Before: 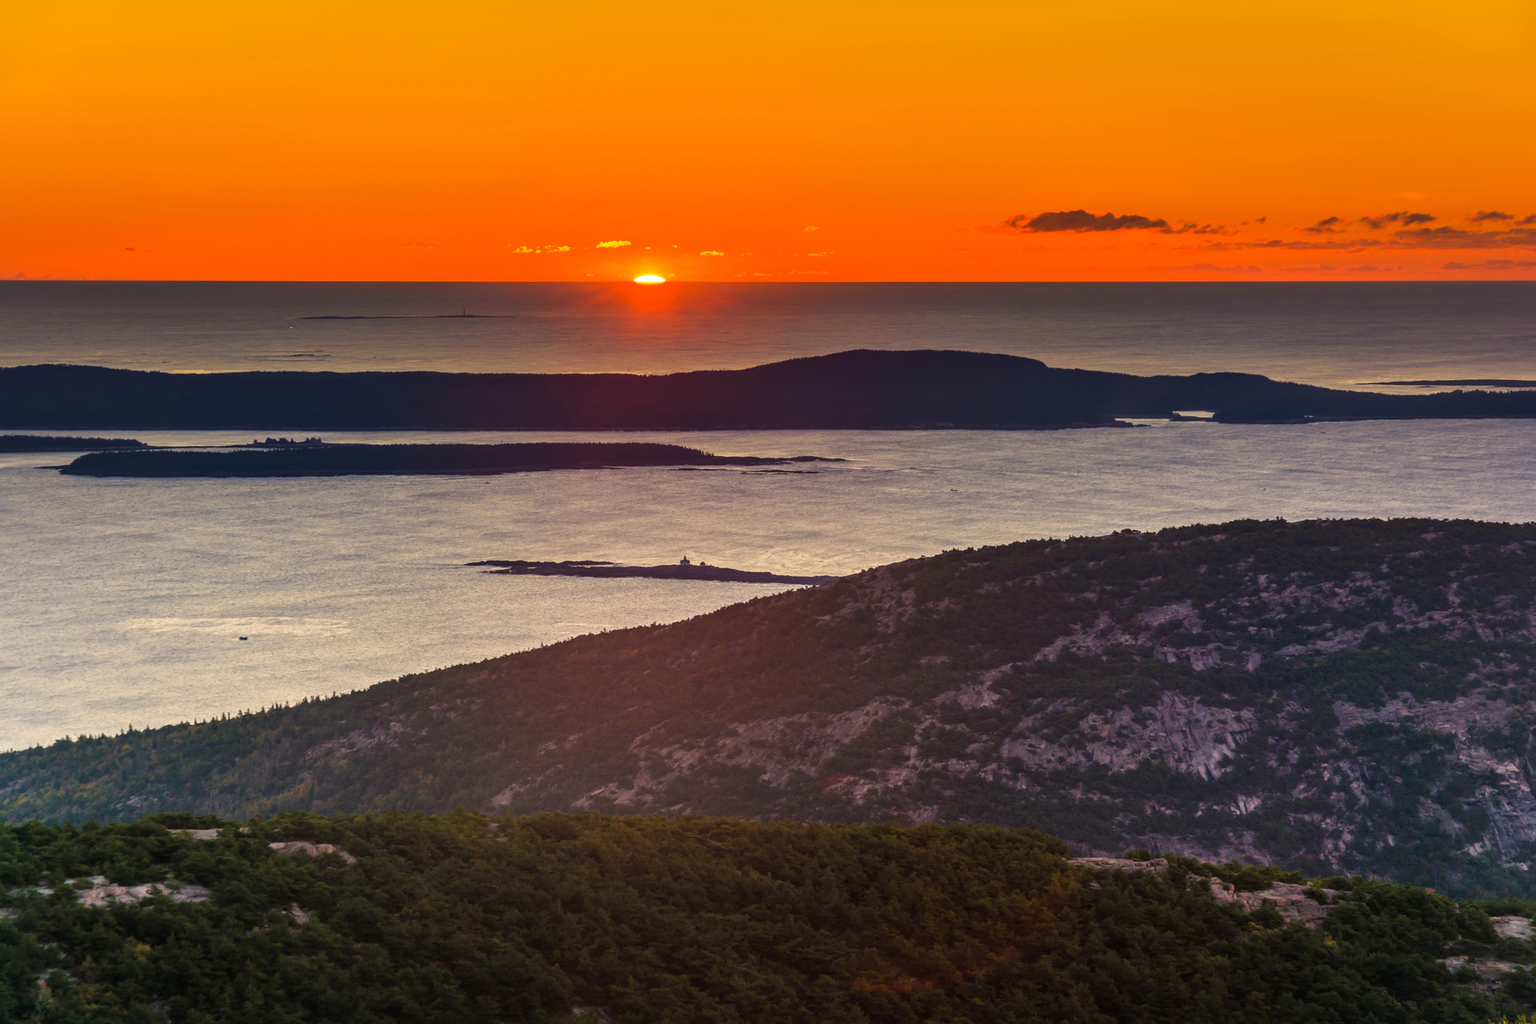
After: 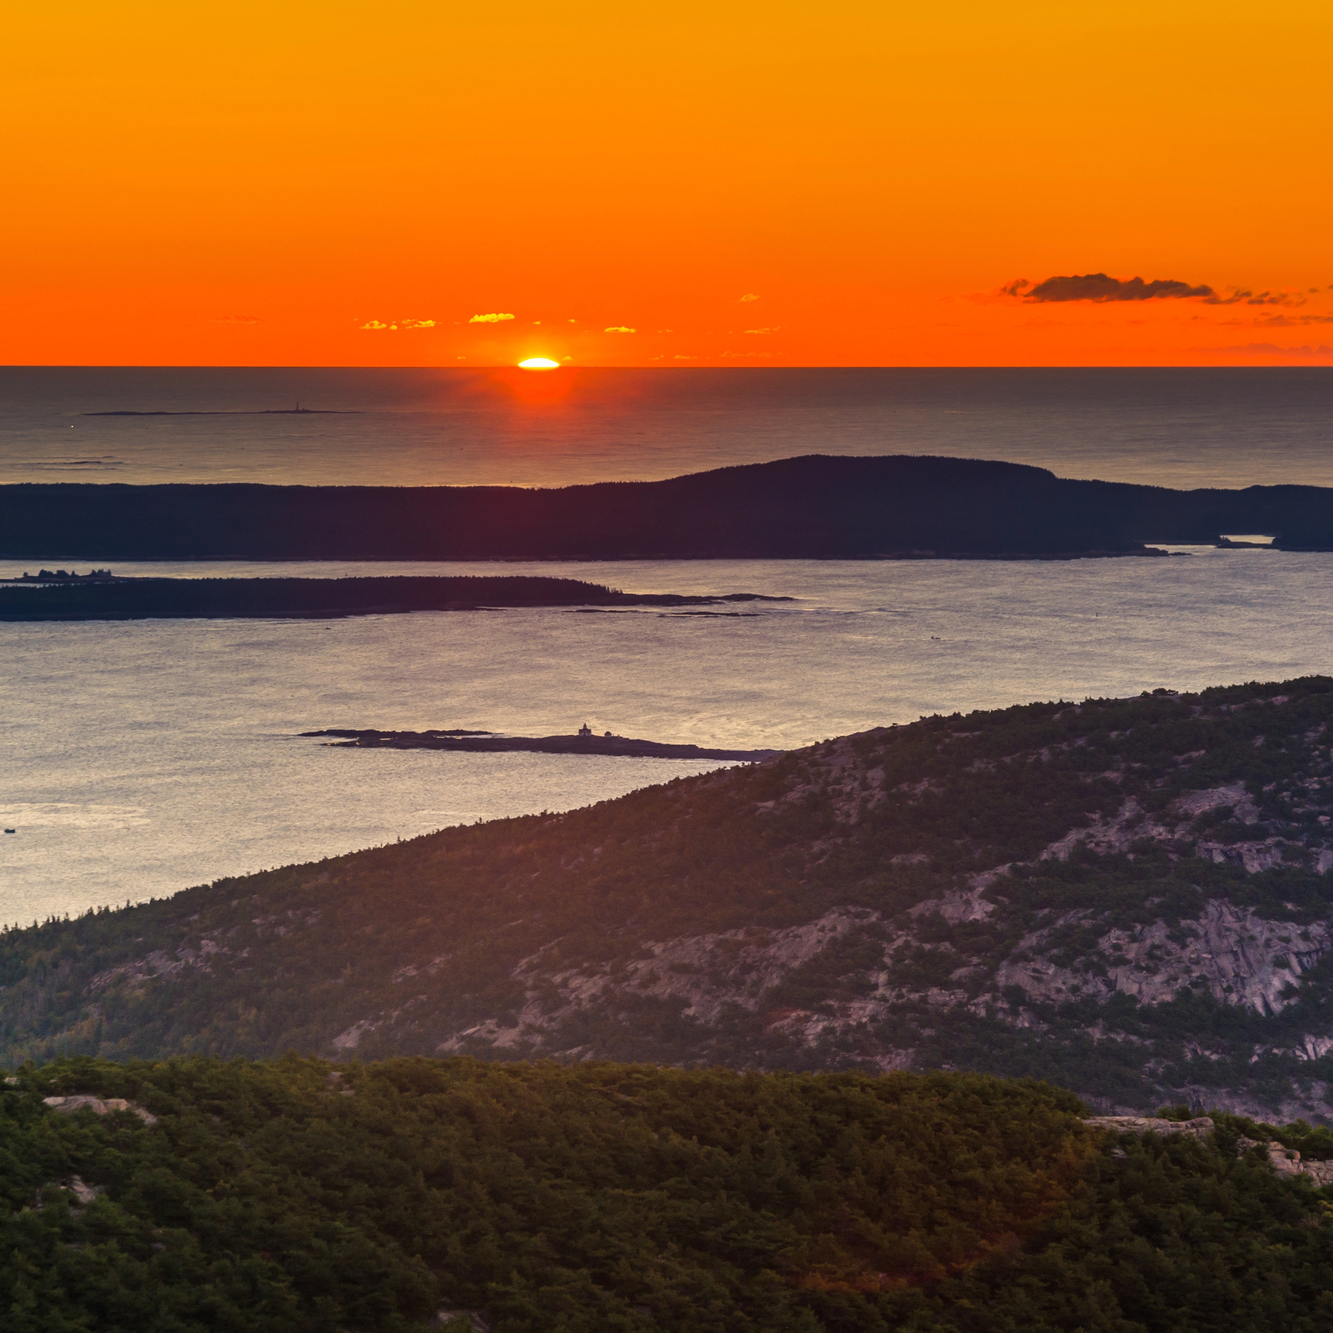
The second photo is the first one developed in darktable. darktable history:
crop and rotate: left 15.363%, right 17.949%
